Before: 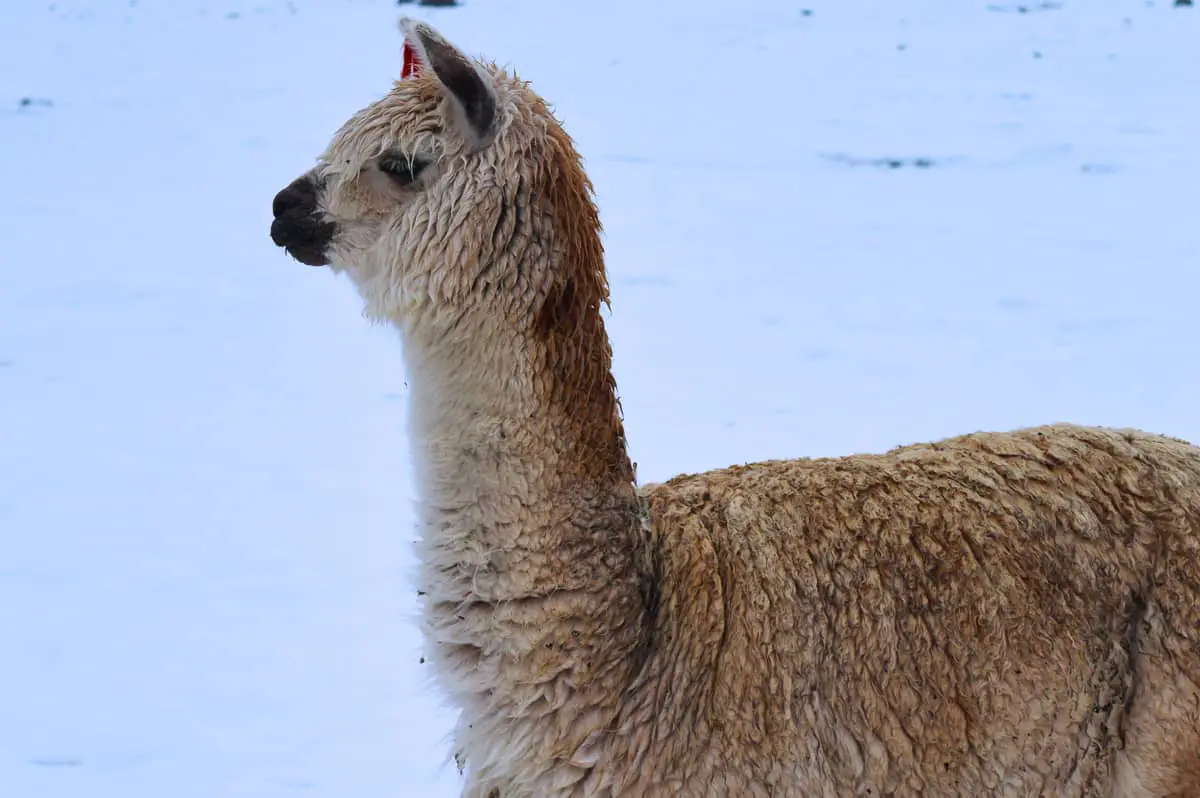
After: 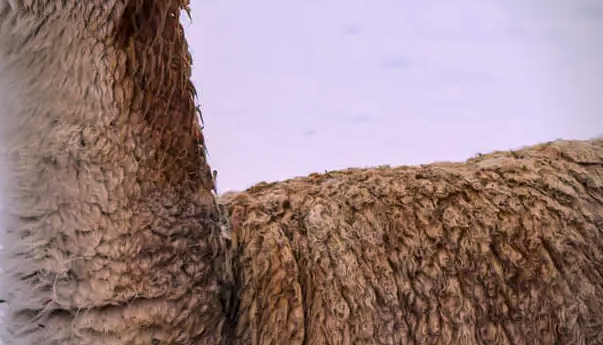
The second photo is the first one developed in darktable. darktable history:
crop: left 35.03%, top 36.625%, right 14.663%, bottom 20.057%
local contrast: on, module defaults
color correction: highlights a* 12.23, highlights b* 5.41
vignetting: on, module defaults
